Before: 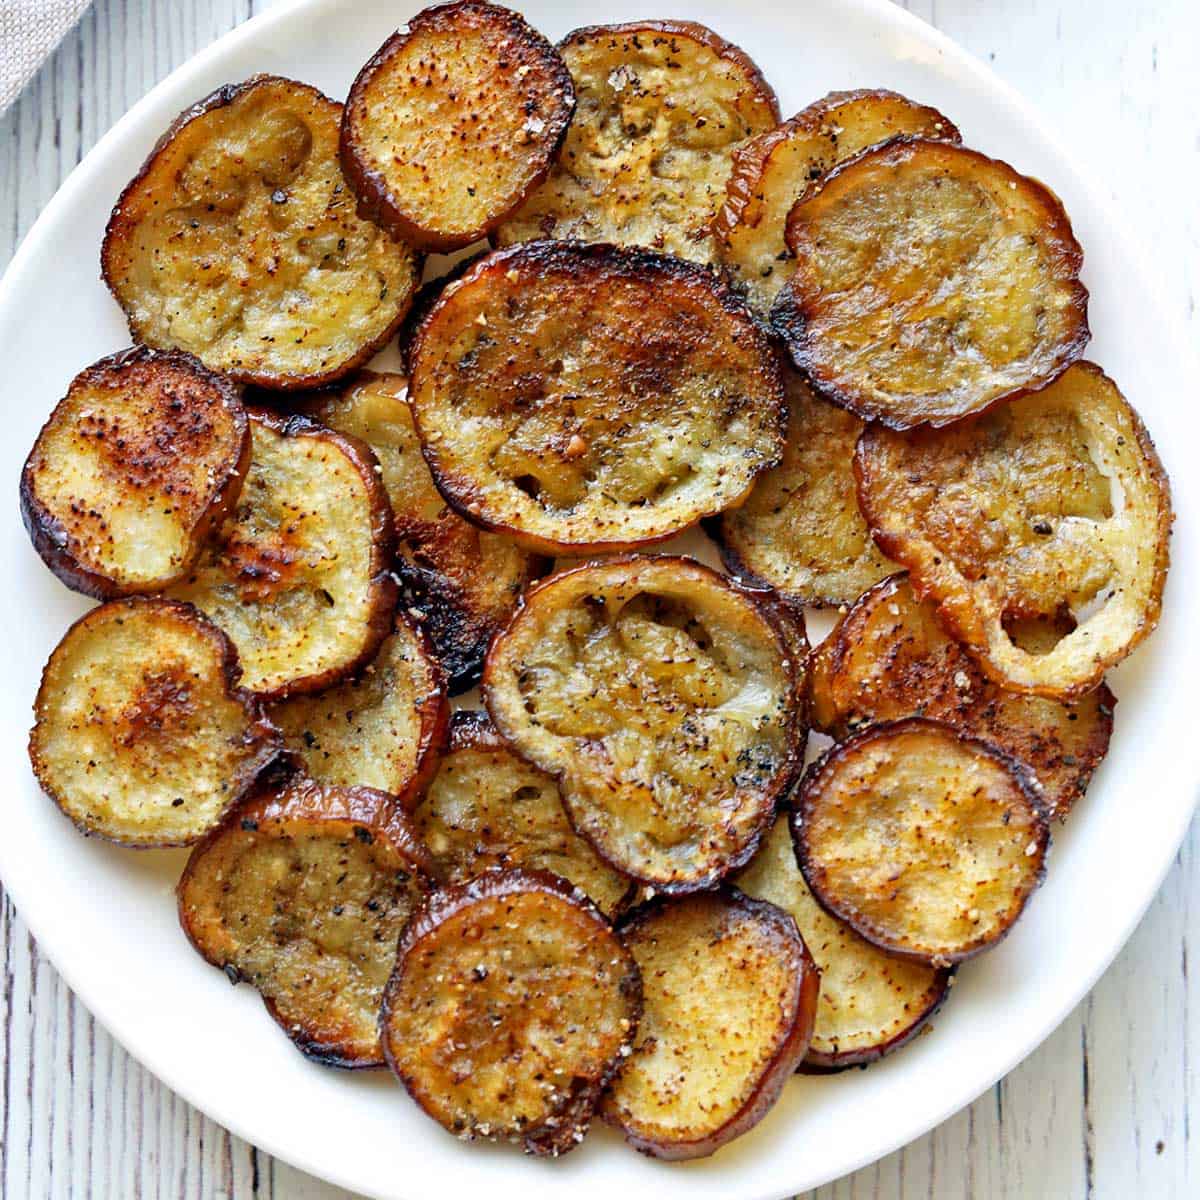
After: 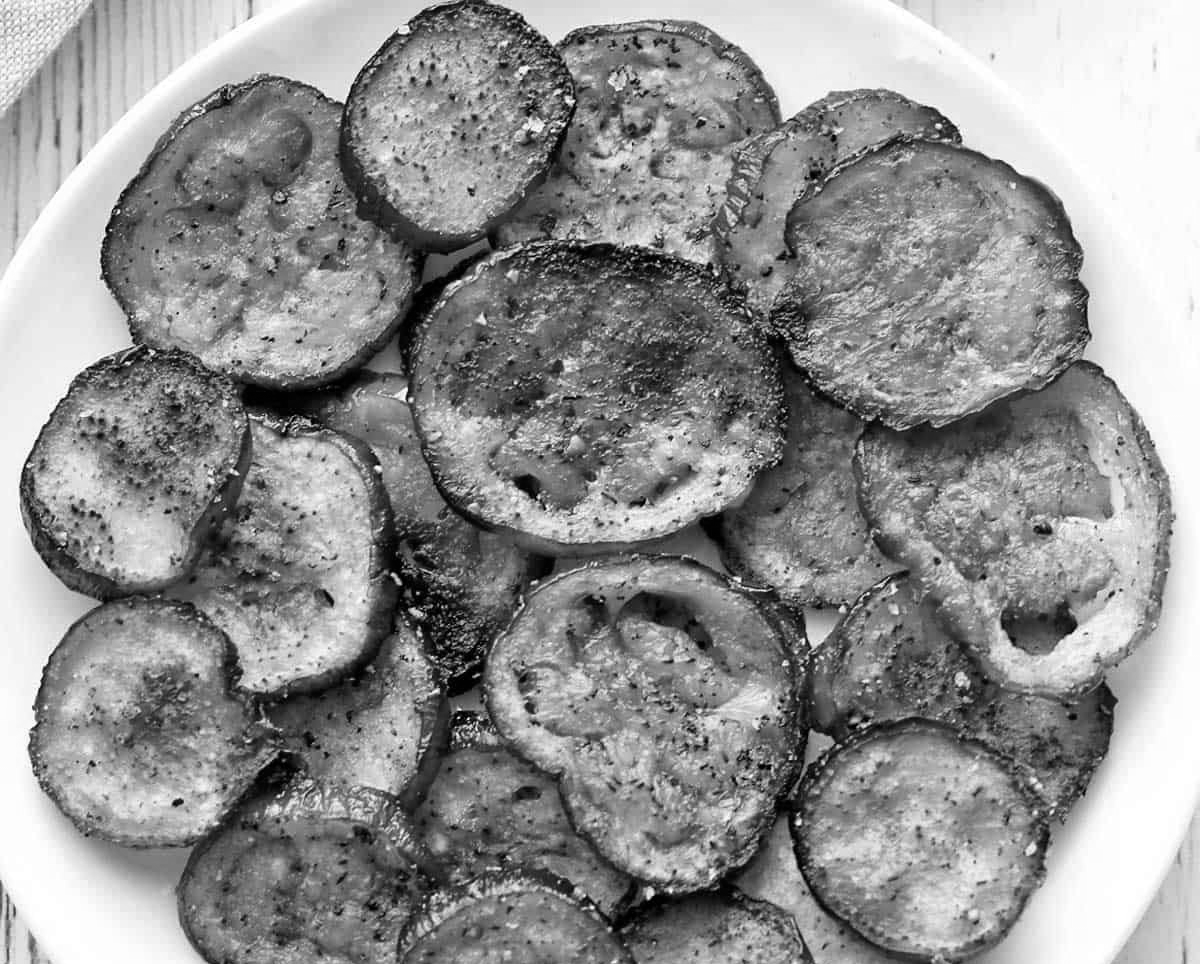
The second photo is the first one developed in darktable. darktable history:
monochrome: a -3.63, b -0.465
crop: bottom 19.644%
